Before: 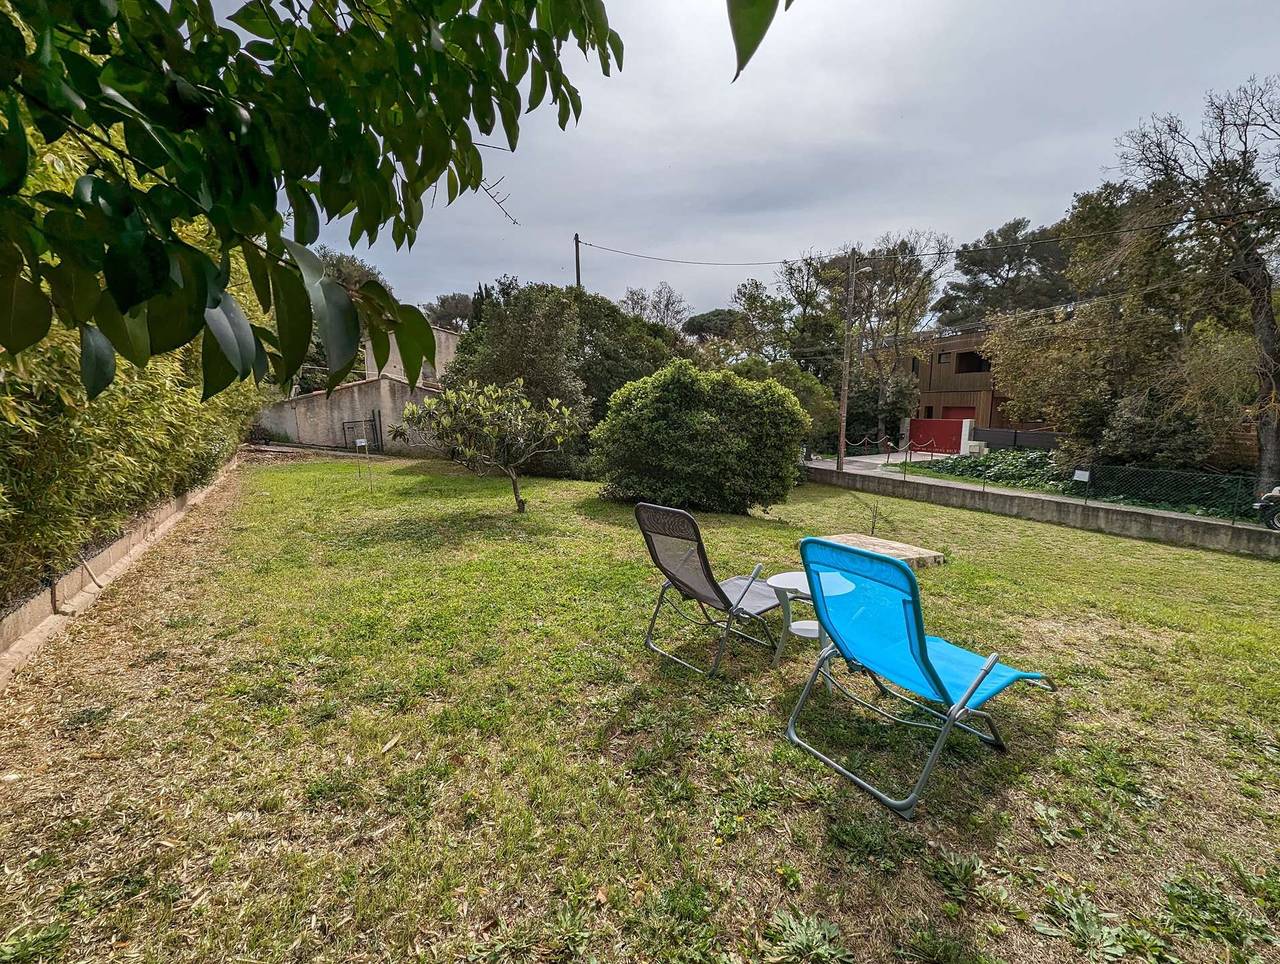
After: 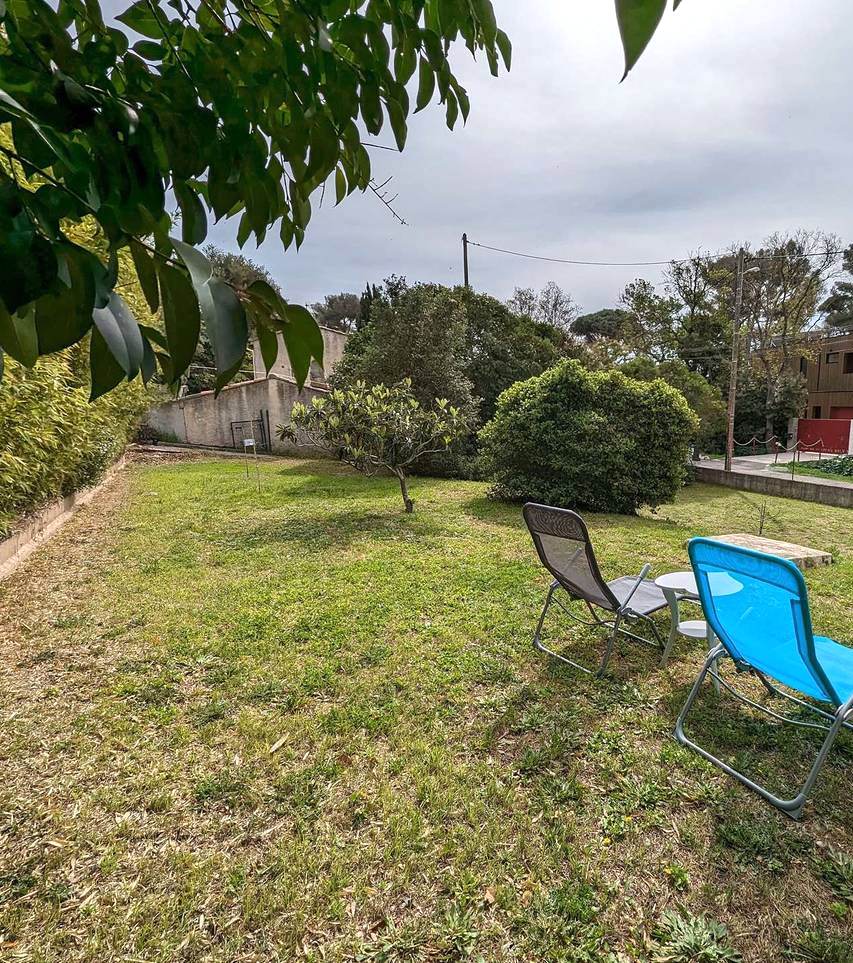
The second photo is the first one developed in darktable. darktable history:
exposure: exposure 0.191 EV, compensate highlight preservation false
crop and rotate: left 8.786%, right 24.548%
